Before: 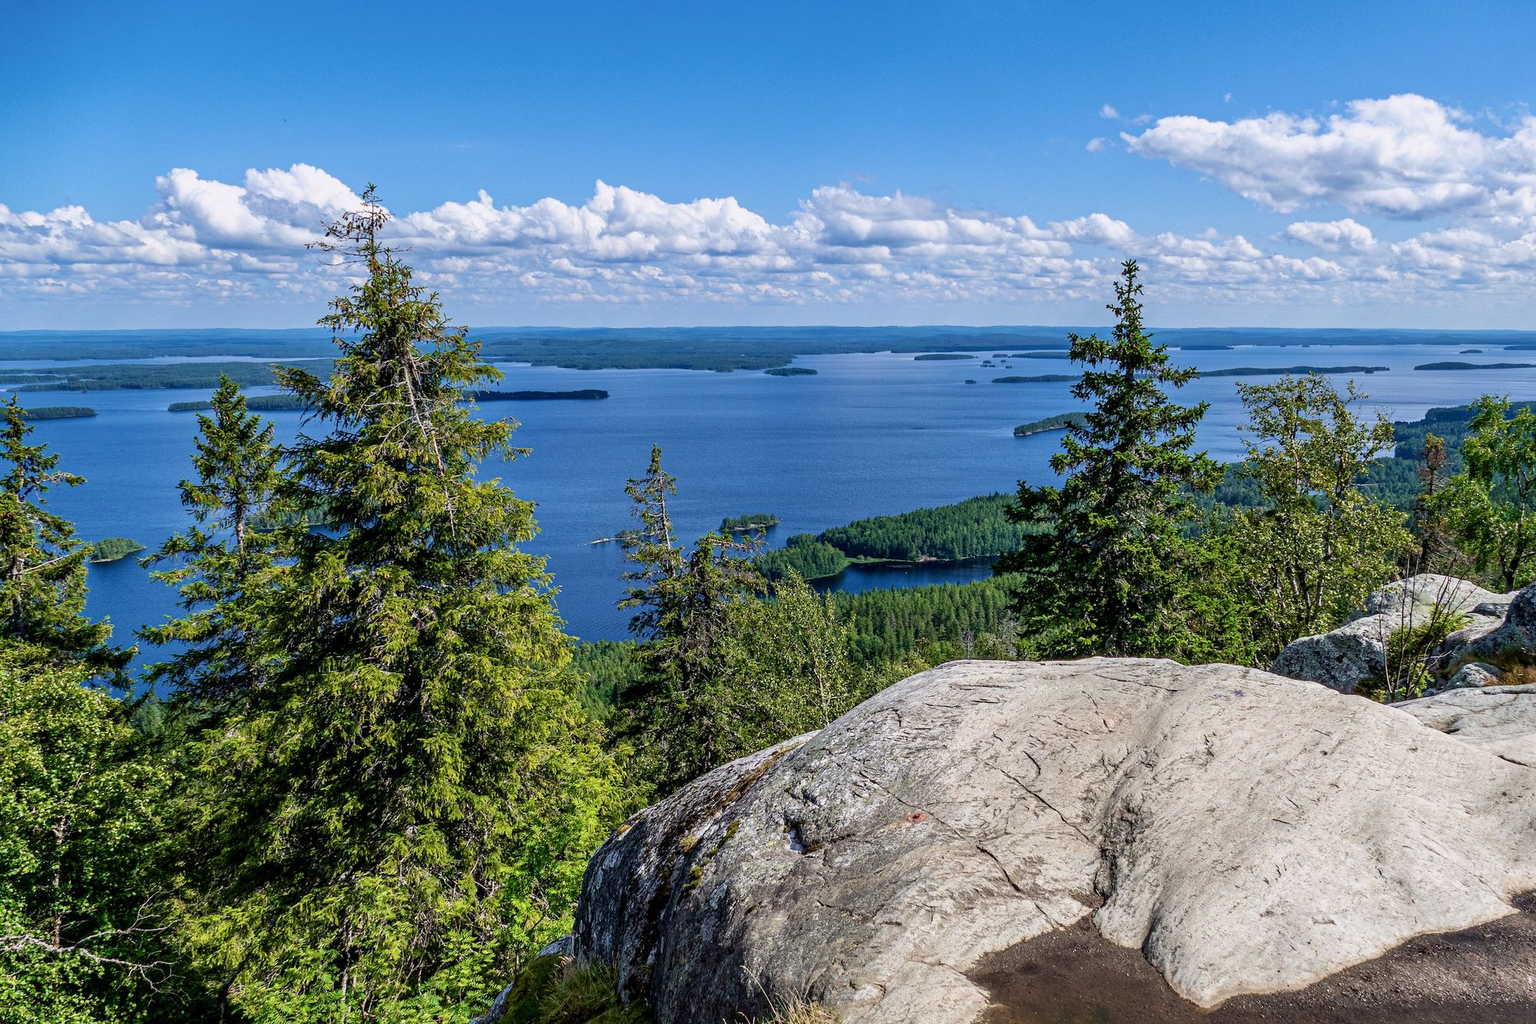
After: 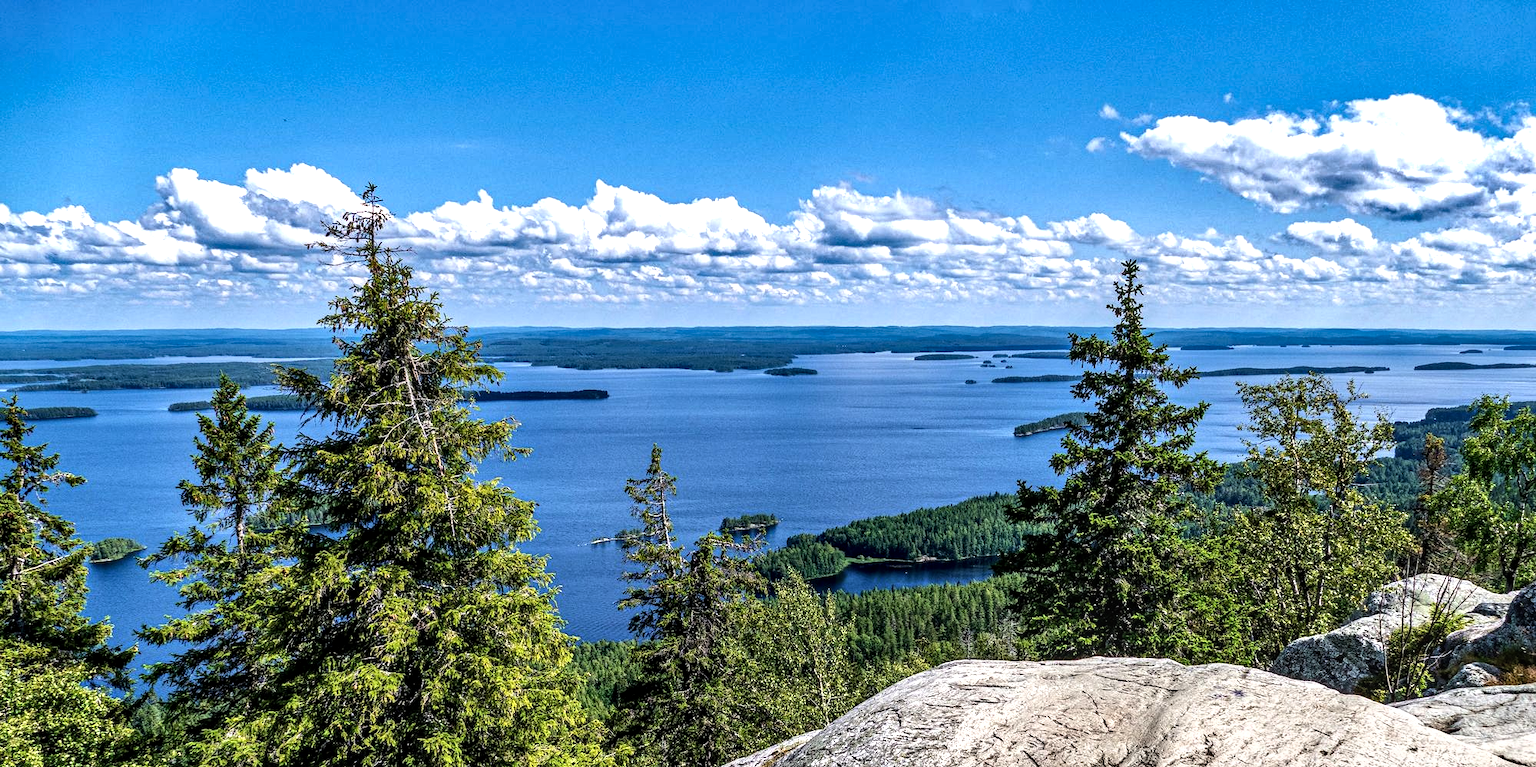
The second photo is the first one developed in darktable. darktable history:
shadows and highlights: radius 100.41, shadows 50.55, highlights -64.36, highlights color adjustment 49.82%, soften with gaussian
tone equalizer: -8 EV -0.75 EV, -7 EV -0.7 EV, -6 EV -0.6 EV, -5 EV -0.4 EV, -3 EV 0.4 EV, -2 EV 0.6 EV, -1 EV 0.7 EV, +0 EV 0.75 EV, edges refinement/feathering 500, mask exposure compensation -1.57 EV, preserve details no
crop: bottom 24.988%
local contrast: on, module defaults
